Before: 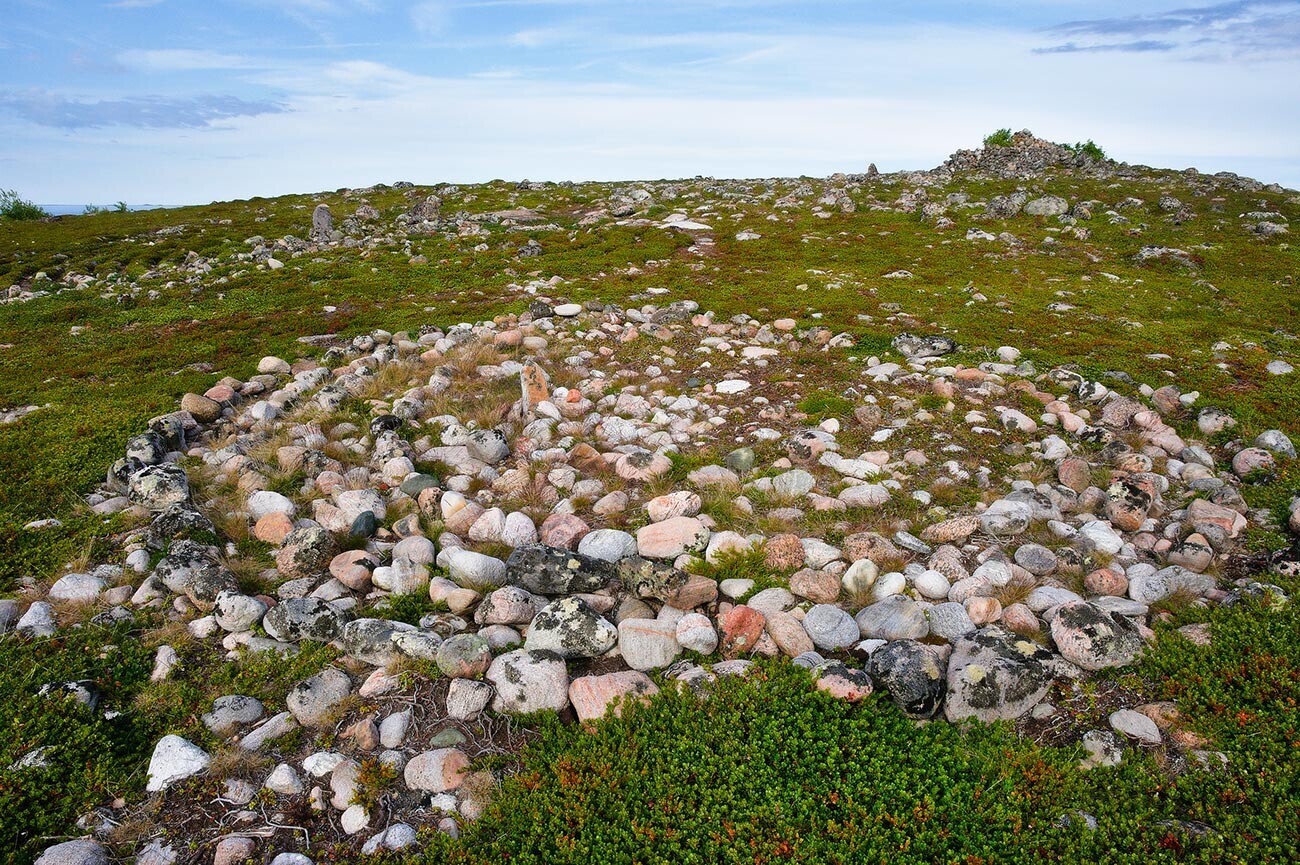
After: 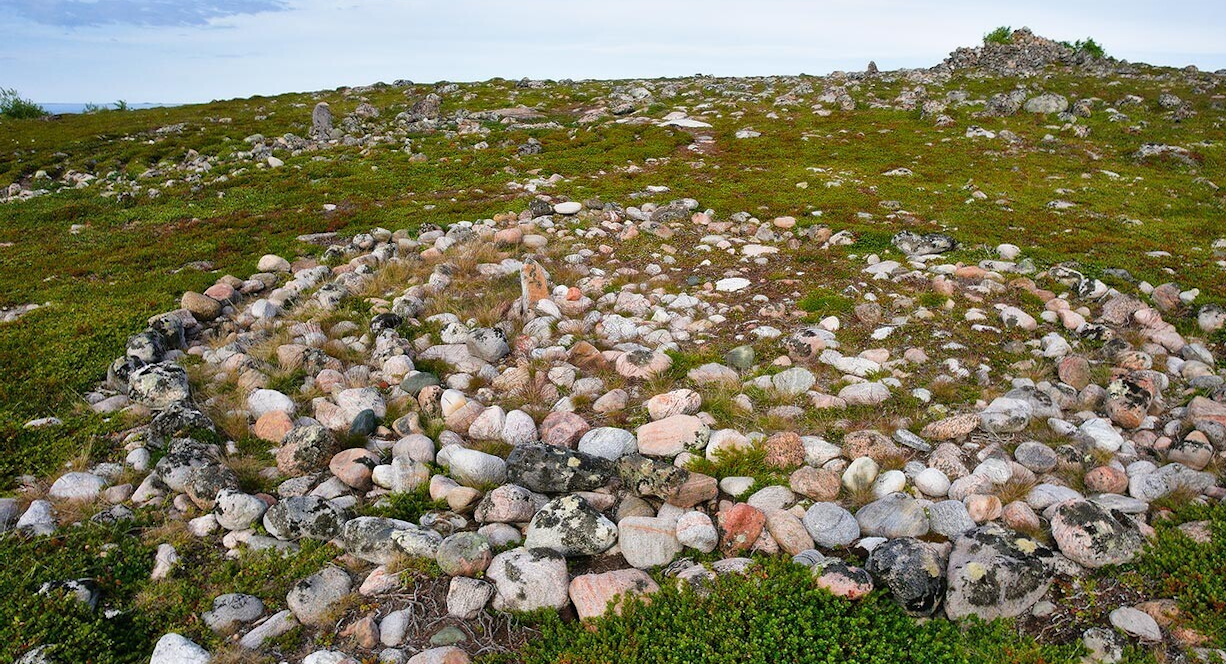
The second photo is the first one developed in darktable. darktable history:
crop and rotate: angle 0.054°, top 11.753%, right 5.486%, bottom 11.3%
